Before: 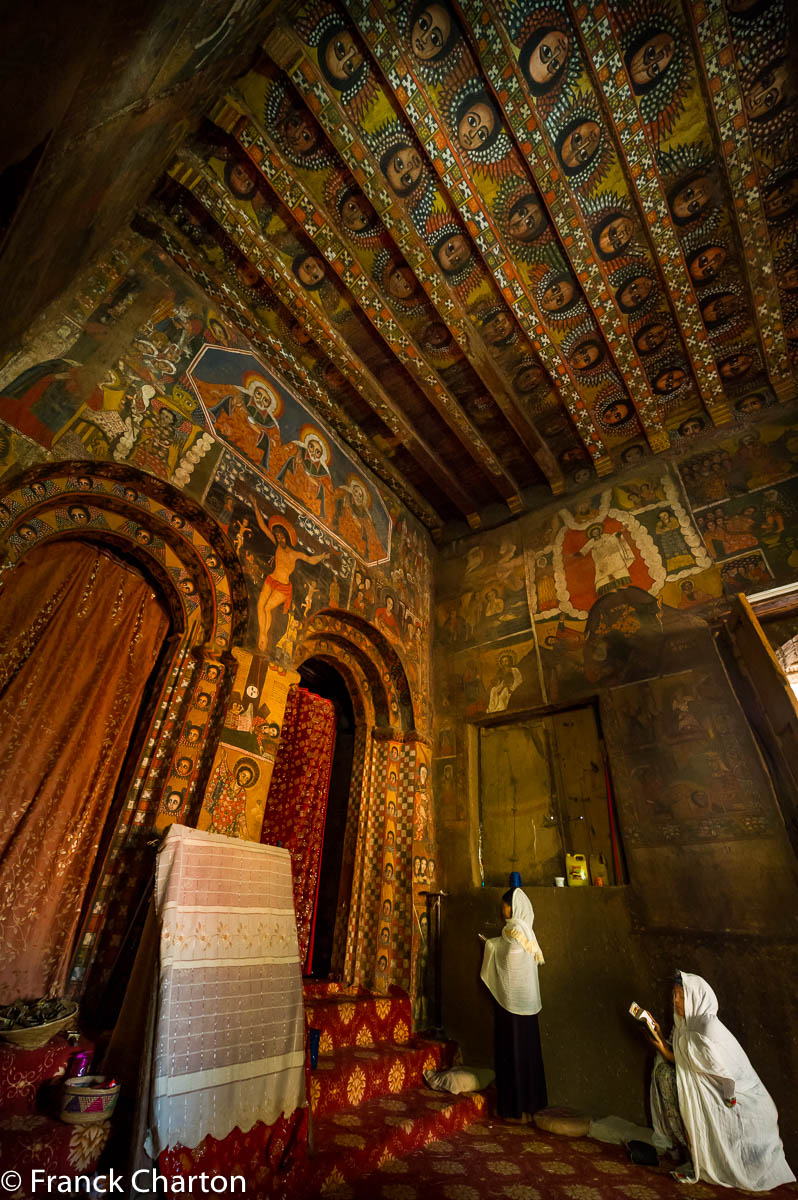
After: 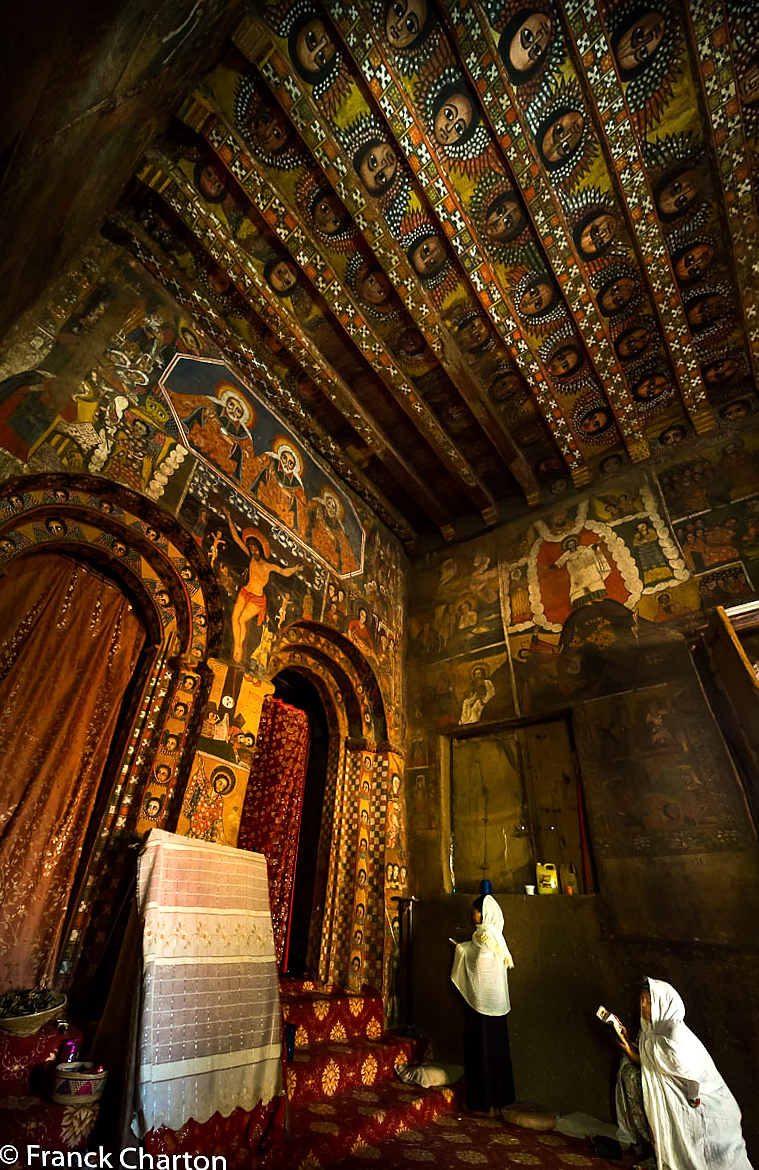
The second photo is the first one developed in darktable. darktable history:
sharpen: radius 1, threshold 1
rotate and perspective: rotation 0.074°, lens shift (vertical) 0.096, lens shift (horizontal) -0.041, crop left 0.043, crop right 0.952, crop top 0.024, crop bottom 0.979
tone equalizer: -8 EV -0.75 EV, -7 EV -0.7 EV, -6 EV -0.6 EV, -5 EV -0.4 EV, -3 EV 0.4 EV, -2 EV 0.6 EV, -1 EV 0.7 EV, +0 EV 0.75 EV, edges refinement/feathering 500, mask exposure compensation -1.57 EV, preserve details no
white balance: red 0.978, blue 0.999
